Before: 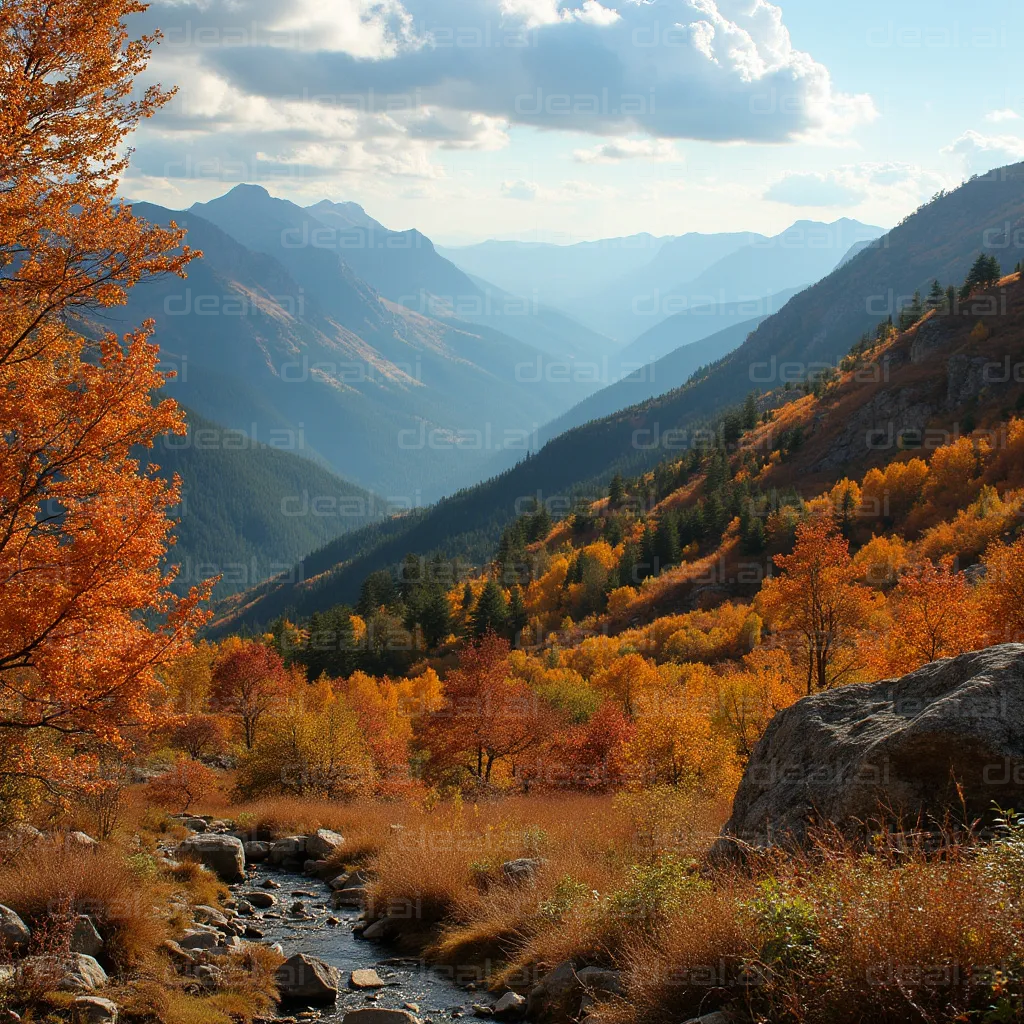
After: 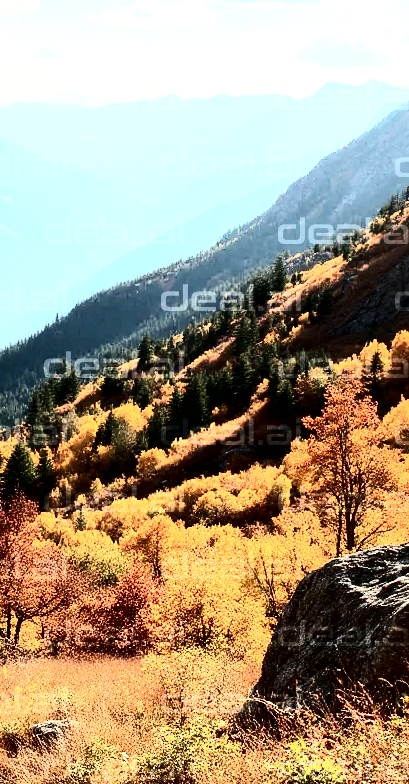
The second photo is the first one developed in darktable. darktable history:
local contrast: mode bilateral grid, contrast 25, coarseness 60, detail 151%, midtone range 0.2
exposure: black level correction 0.001, exposure 0.965 EV, compensate exposure bias true, compensate highlight preservation false
crop: left 46.089%, top 13.487%, right 13.947%, bottom 9.874%
contrast brightness saturation: contrast 0.491, saturation -0.095
base curve: curves: ch0 [(0, 0) (0.036, 0.025) (0.121, 0.166) (0.206, 0.329) (0.605, 0.79) (1, 1)]
